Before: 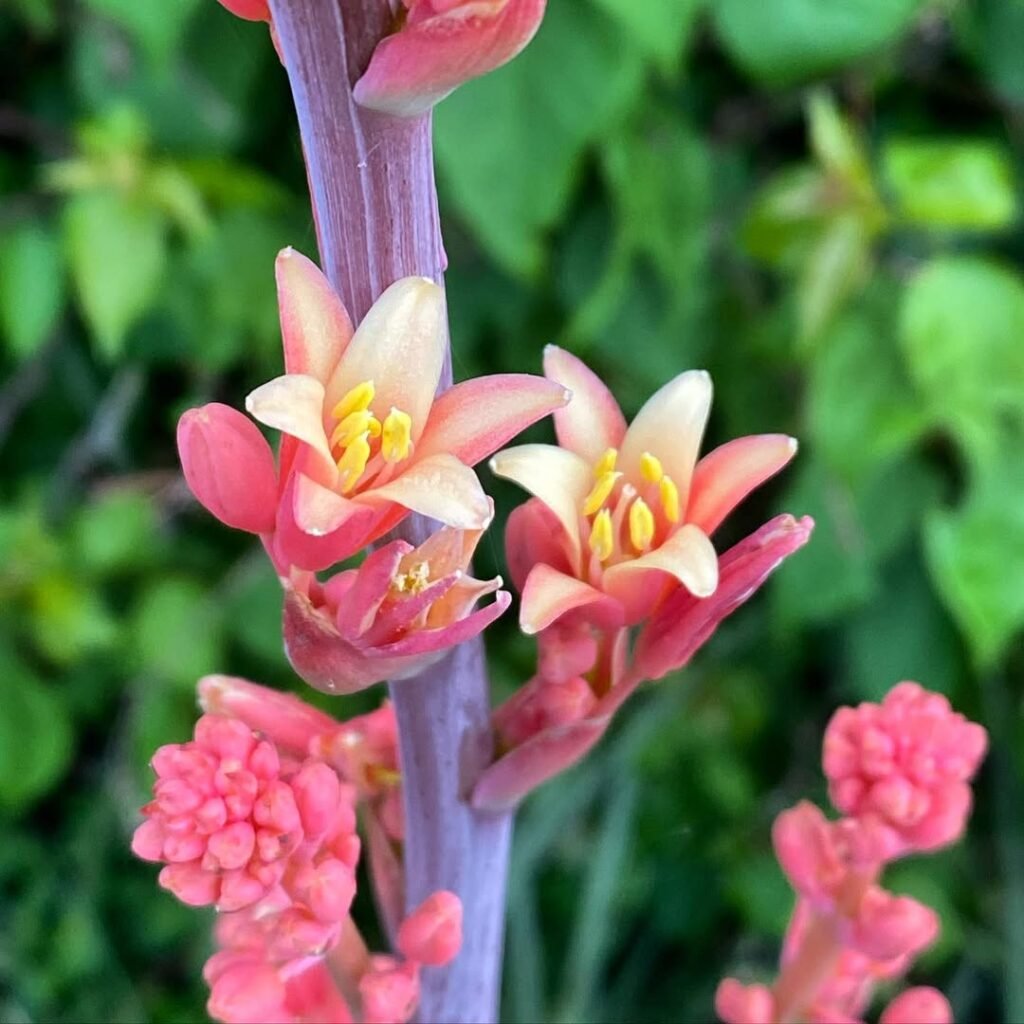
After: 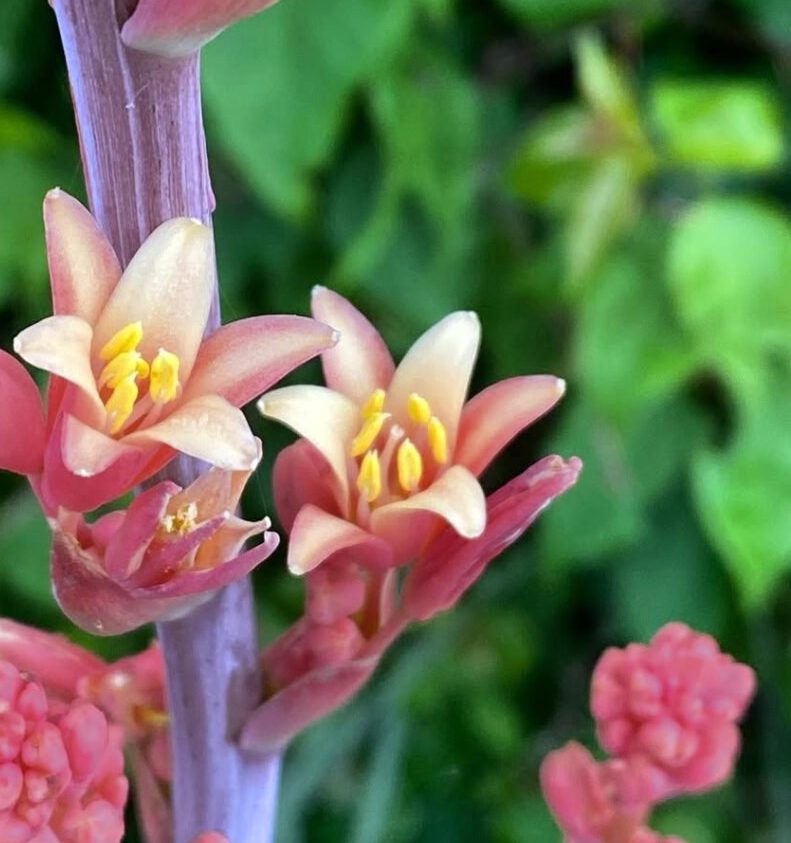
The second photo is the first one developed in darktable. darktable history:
color zones: curves: ch0 [(0.068, 0.464) (0.25, 0.5) (0.48, 0.508) (0.75, 0.536) (0.886, 0.476) (0.967, 0.456)]; ch1 [(0.066, 0.456) (0.25, 0.5) (0.616, 0.508) (0.746, 0.56) (0.934, 0.444)], mix 101.87%
crop: left 22.715%, top 5.855%, bottom 11.766%
